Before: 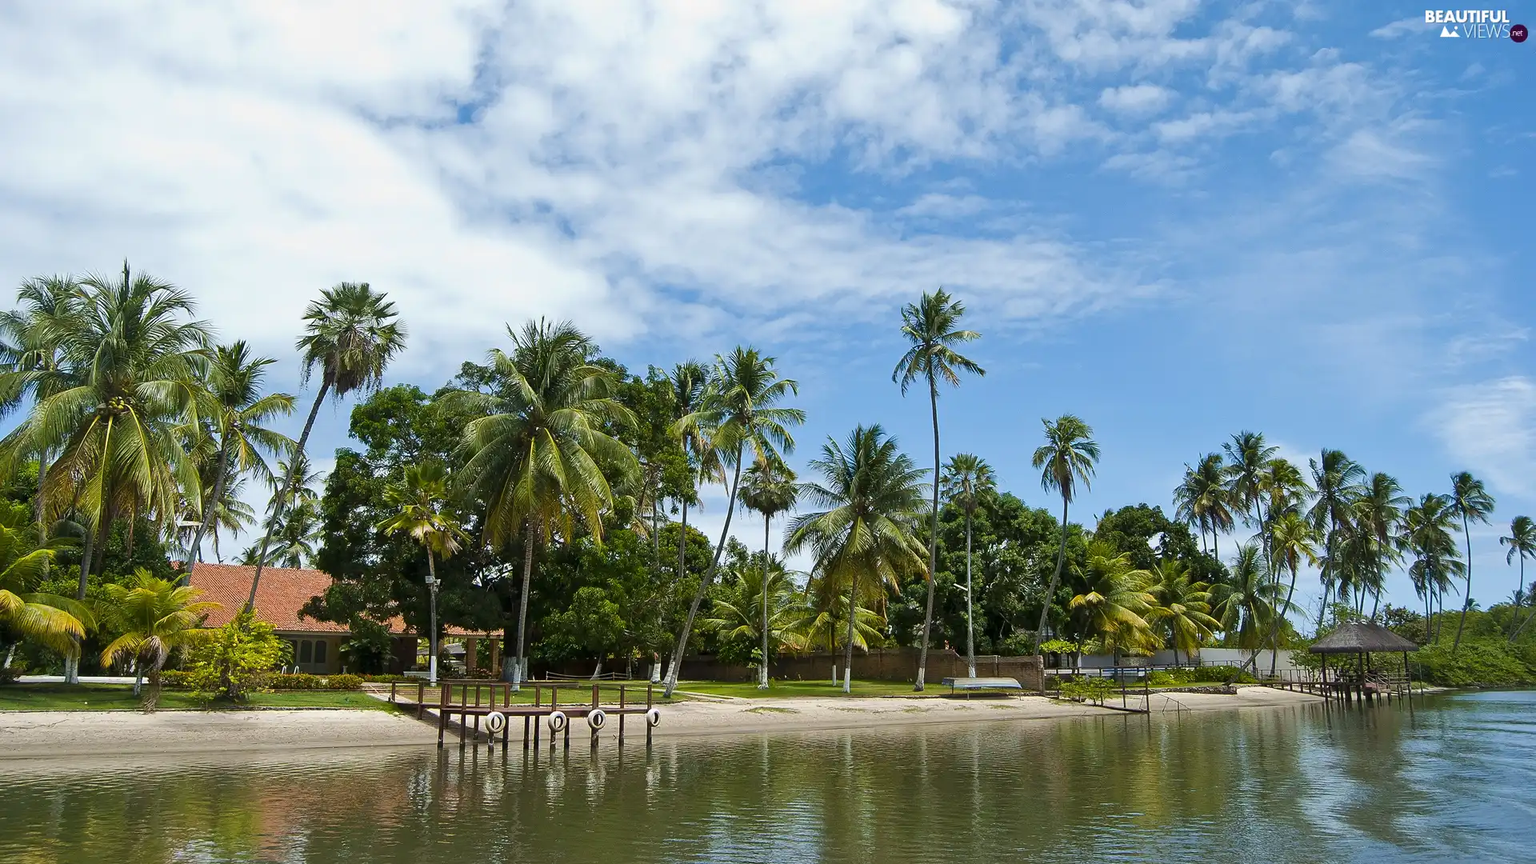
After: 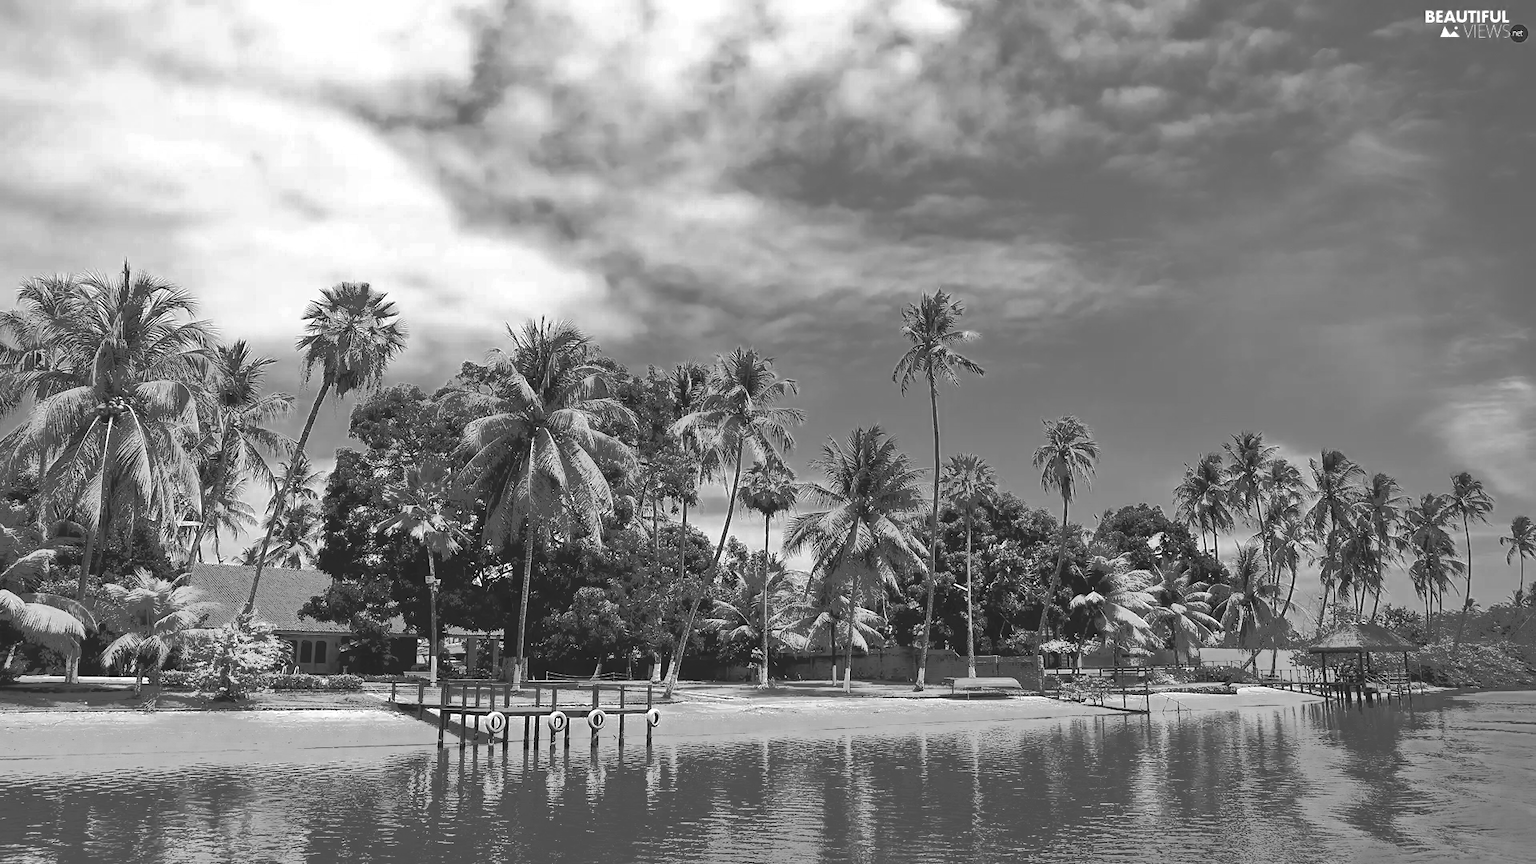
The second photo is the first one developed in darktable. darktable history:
tone equalizer: -7 EV -0.637 EV, -6 EV 1.01 EV, -5 EV -0.443 EV, -4 EV 0.412 EV, -3 EV 0.439 EV, -2 EV 0.136 EV, -1 EV -0.143 EV, +0 EV -0.369 EV, edges refinement/feathering 500, mask exposure compensation -1.57 EV, preserve details no
color zones: curves: ch0 [(0.002, 0.593) (0.143, 0.417) (0.285, 0.541) (0.455, 0.289) (0.608, 0.327) (0.727, 0.283) (0.869, 0.571) (1, 0.603)]; ch1 [(0, 0) (0.143, 0) (0.286, 0) (0.429, 0) (0.571, 0) (0.714, 0) (0.857, 0)]
color balance rgb: global offset › luminance 1.968%, perceptual saturation grading › global saturation -0.064%, global vibrance 26.341%, contrast 6.643%
